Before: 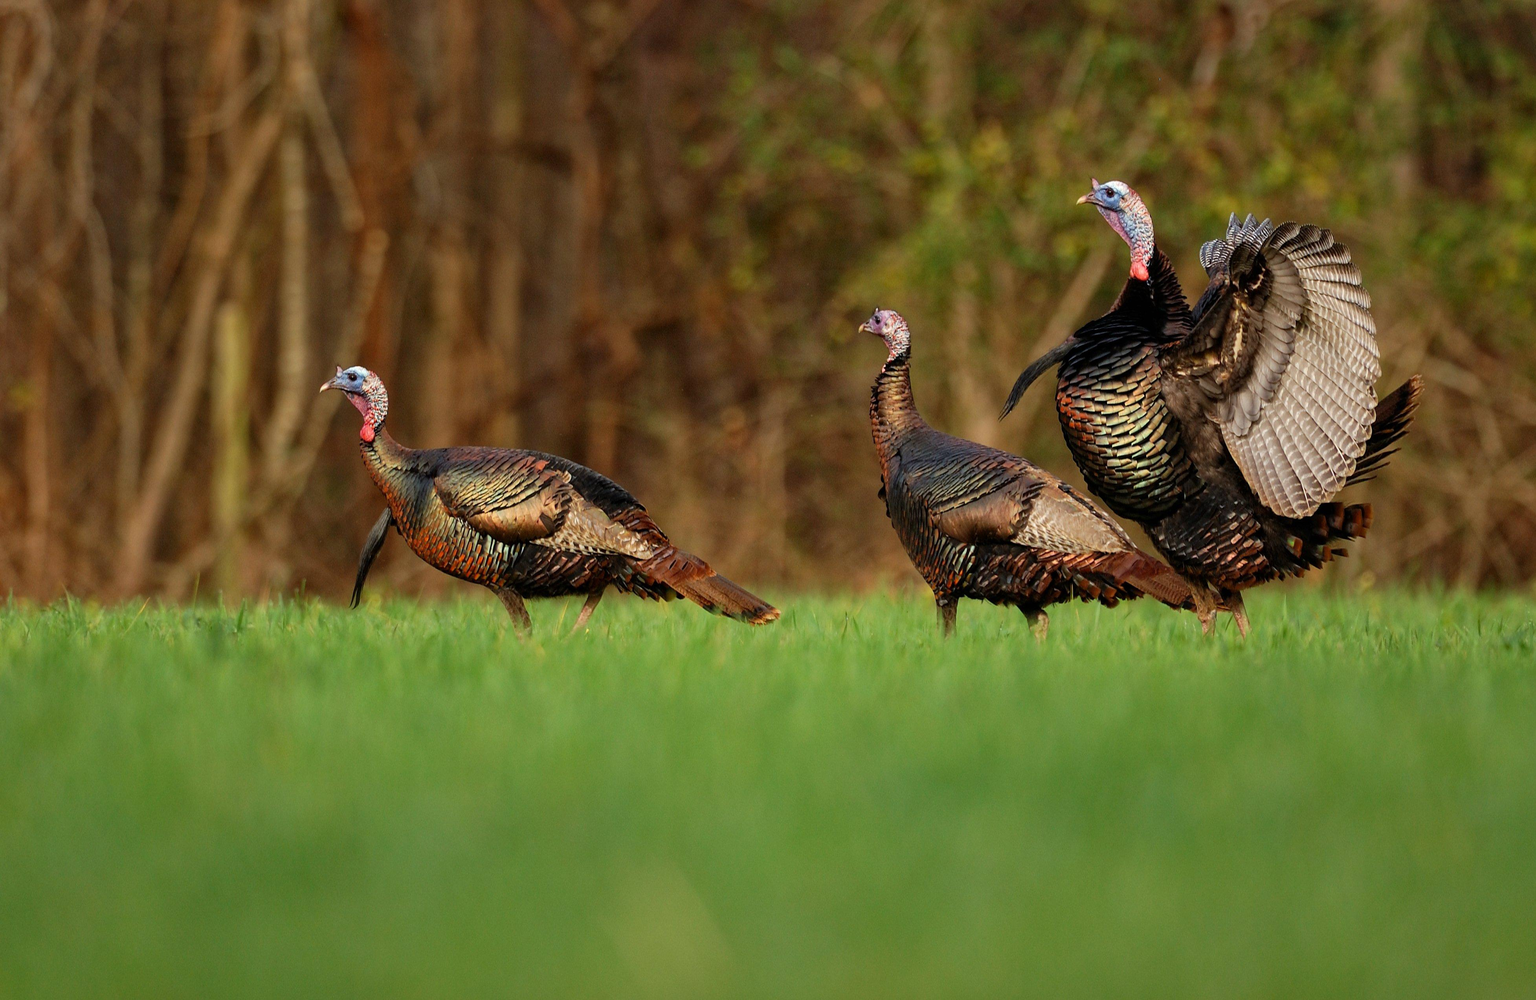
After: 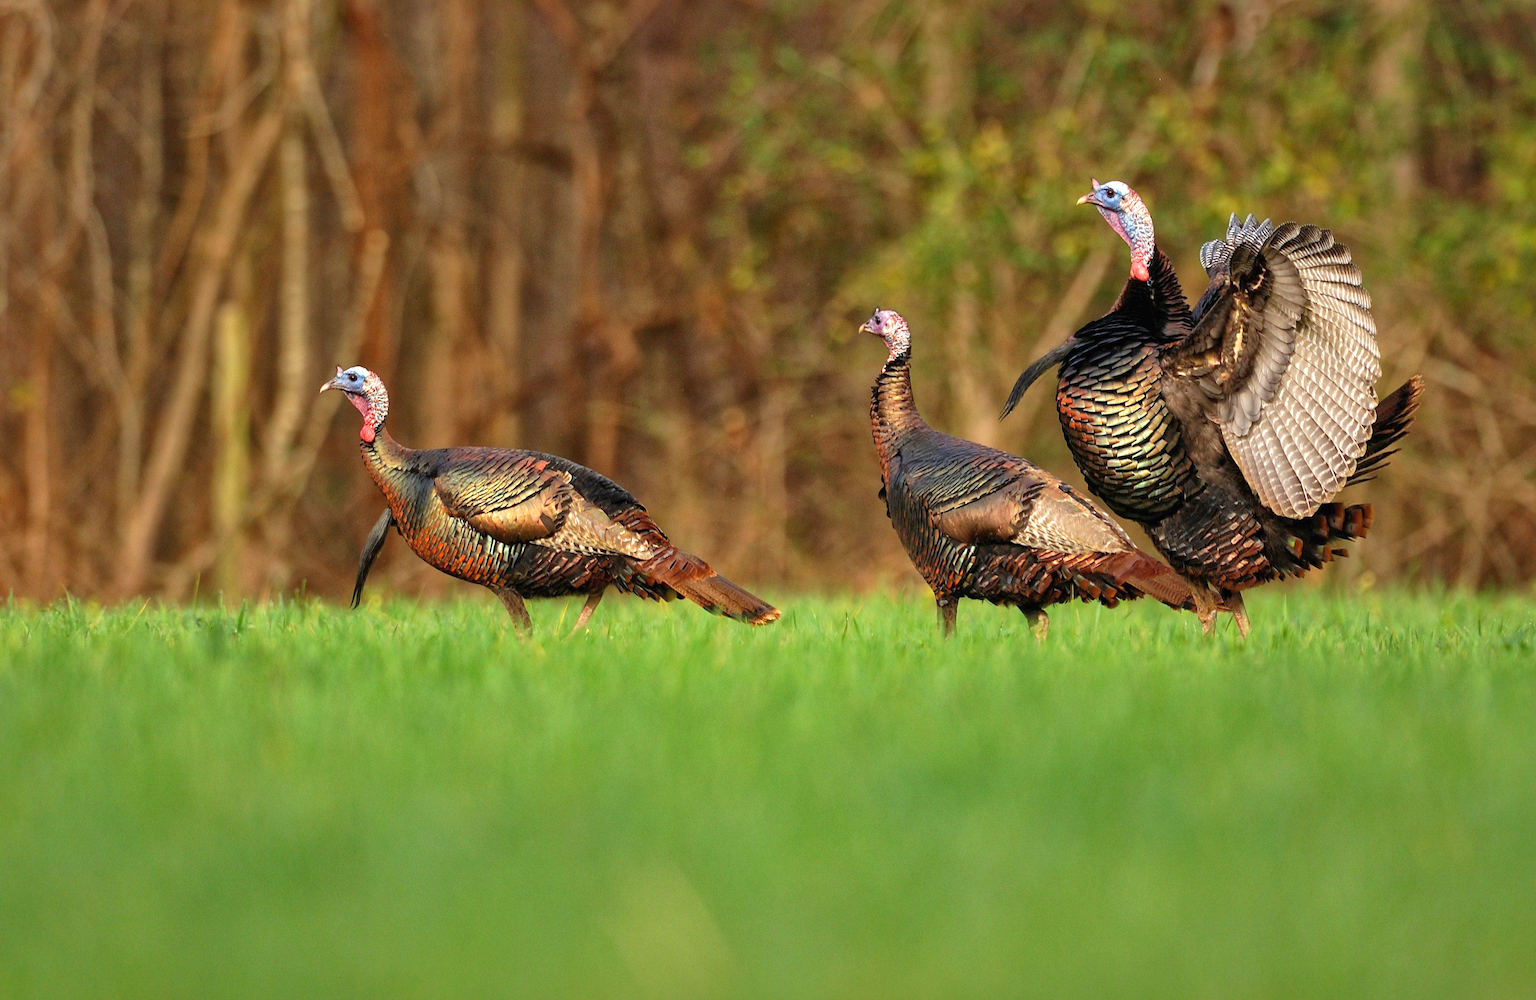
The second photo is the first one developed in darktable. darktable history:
exposure: black level correction 0, exposure 0.7 EV, compensate exposure bias true, compensate highlight preservation false
shadows and highlights: on, module defaults
white balance: emerald 1
